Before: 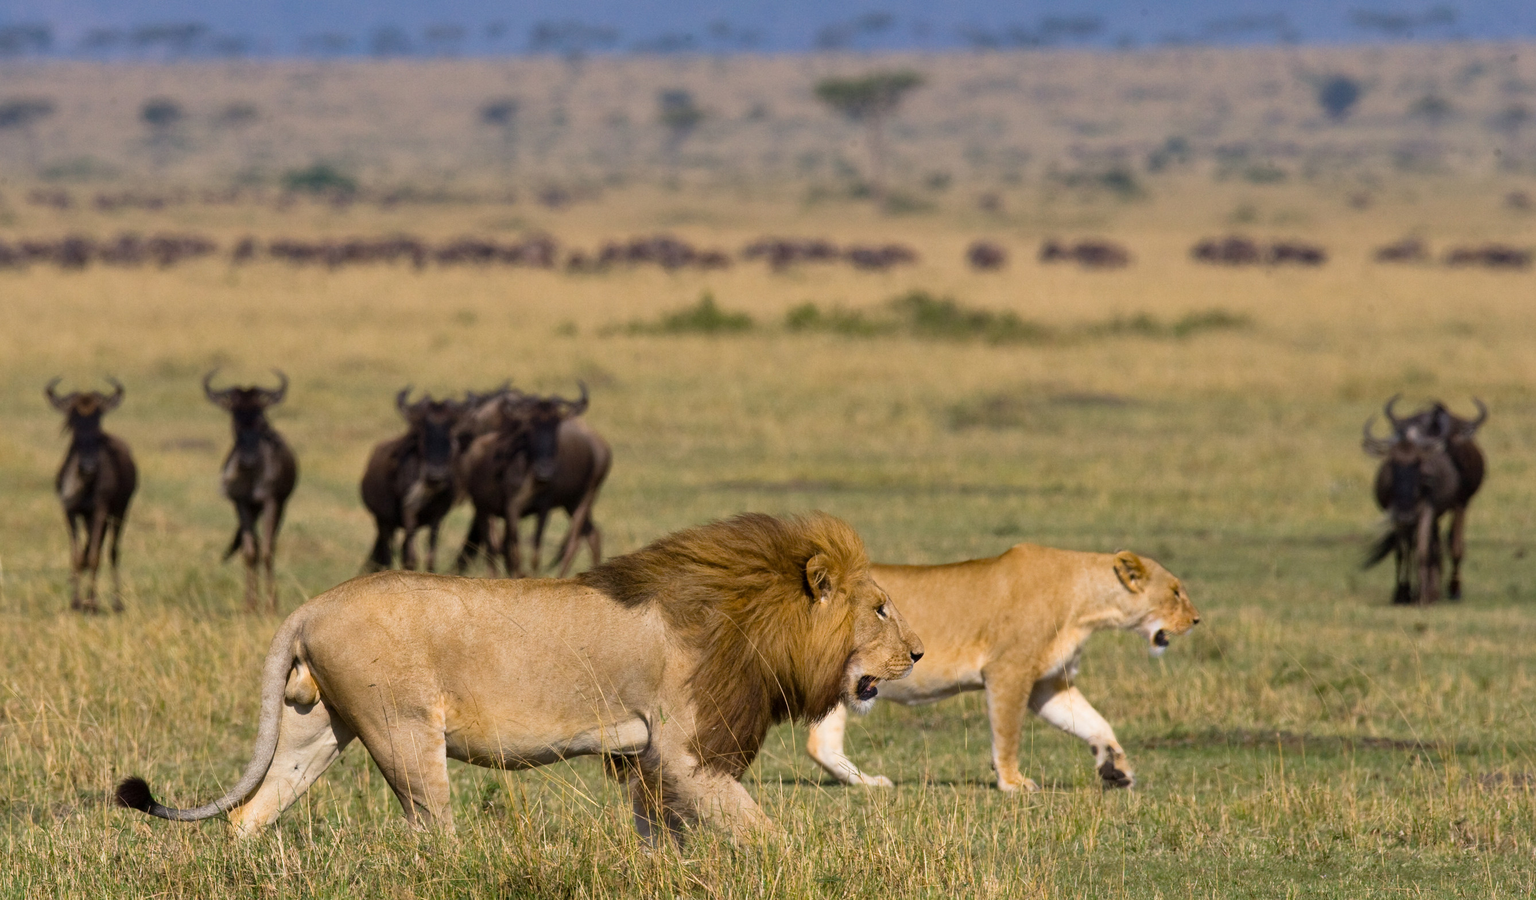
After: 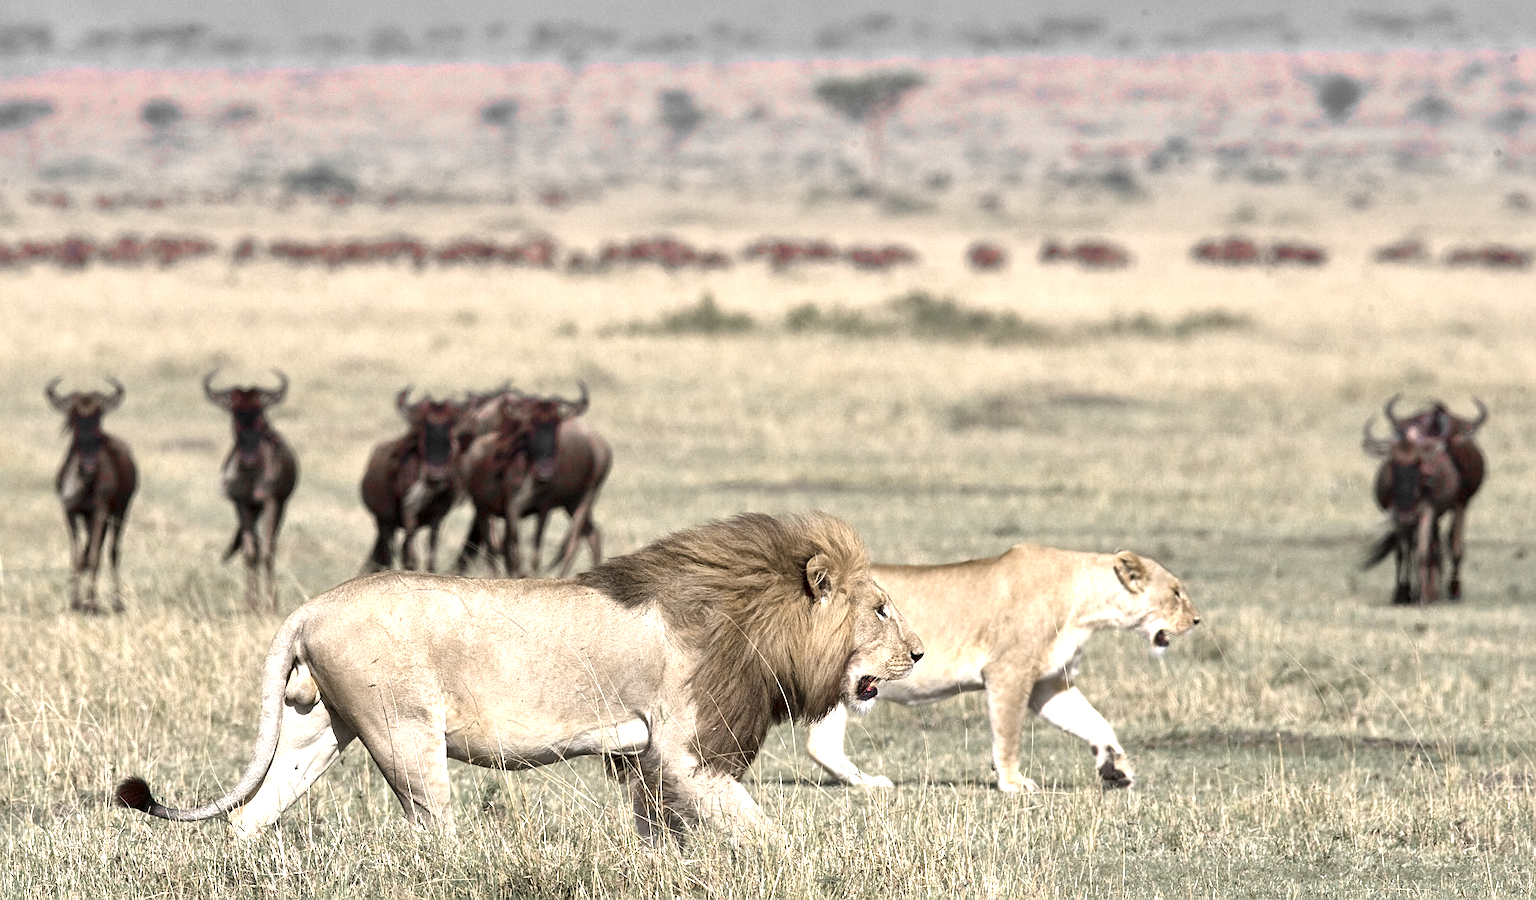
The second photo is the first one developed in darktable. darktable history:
exposure: exposure 1.166 EV, compensate highlight preservation false
color zones: curves: ch1 [(0, 0.831) (0.08, 0.771) (0.157, 0.268) (0.241, 0.207) (0.562, -0.005) (0.714, -0.013) (0.876, 0.01) (1, 0.831)]
local contrast: mode bilateral grid, contrast 21, coarseness 50, detail 119%, midtone range 0.2
sharpen: on, module defaults
